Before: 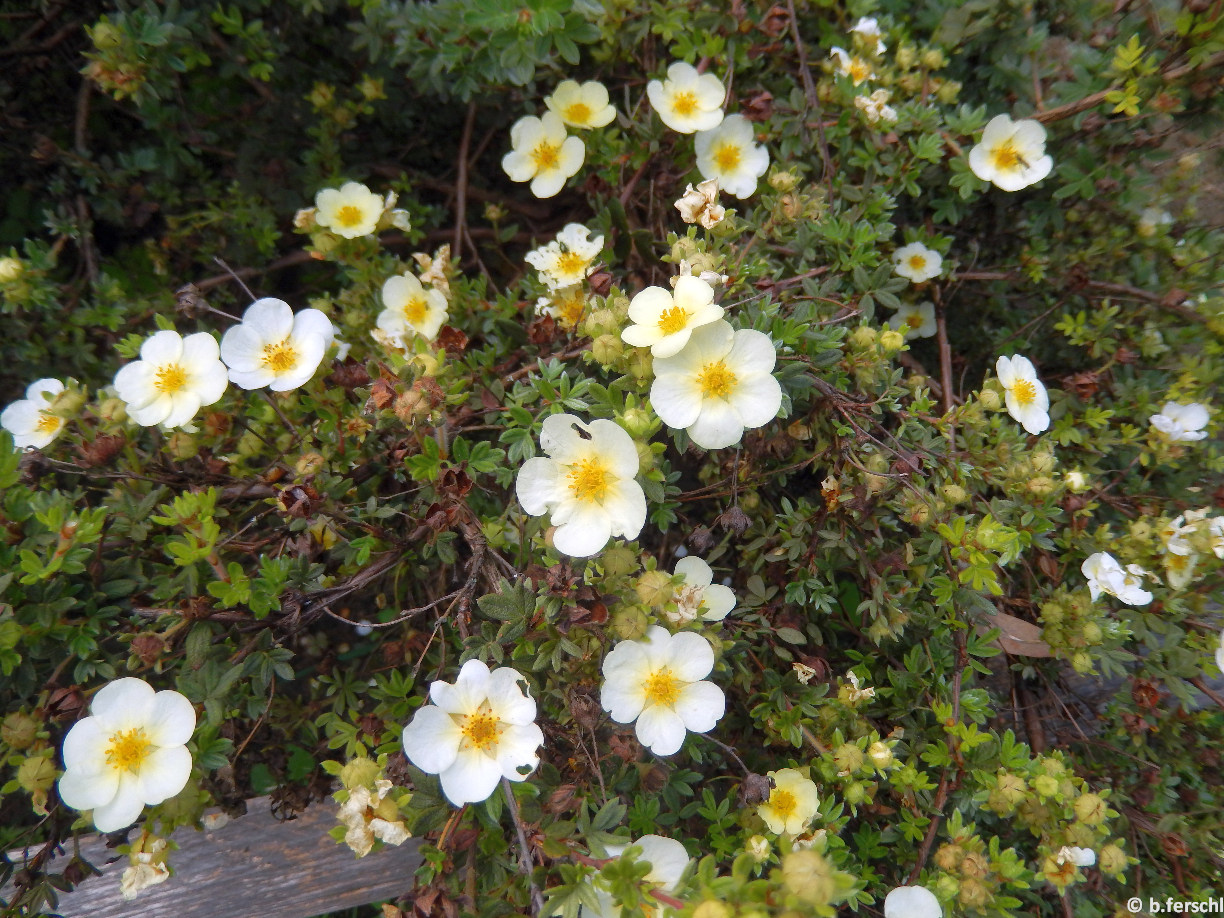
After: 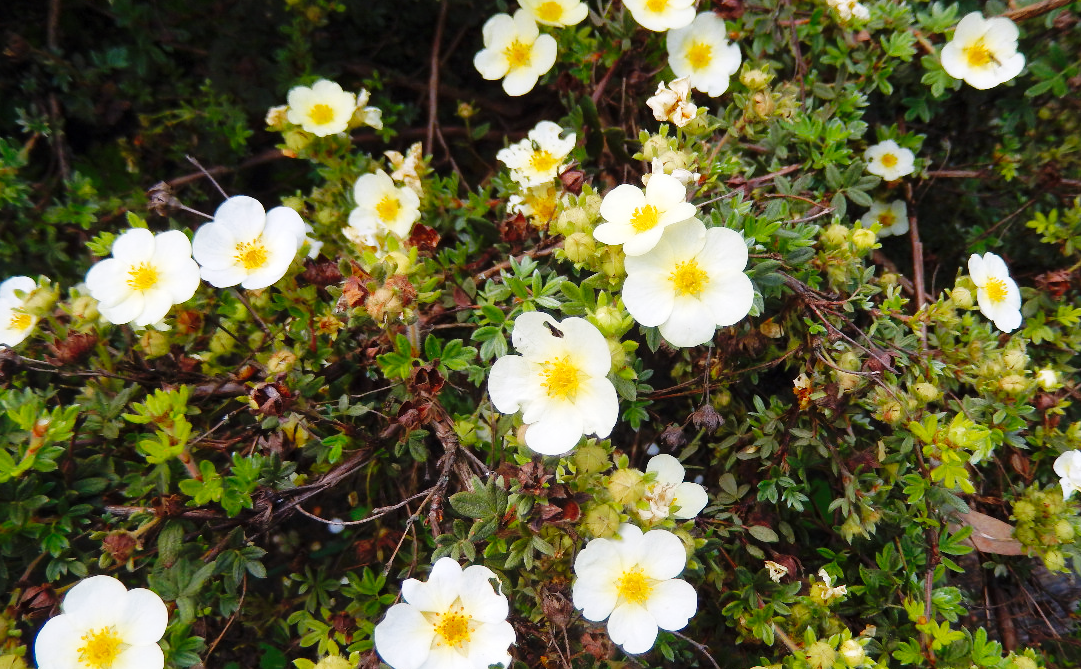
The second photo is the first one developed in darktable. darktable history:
crop and rotate: left 2.324%, top 11.263%, right 9.309%, bottom 15.808%
base curve: curves: ch0 [(0, 0) (0.036, 0.025) (0.121, 0.166) (0.206, 0.329) (0.605, 0.79) (1, 1)], preserve colors none
